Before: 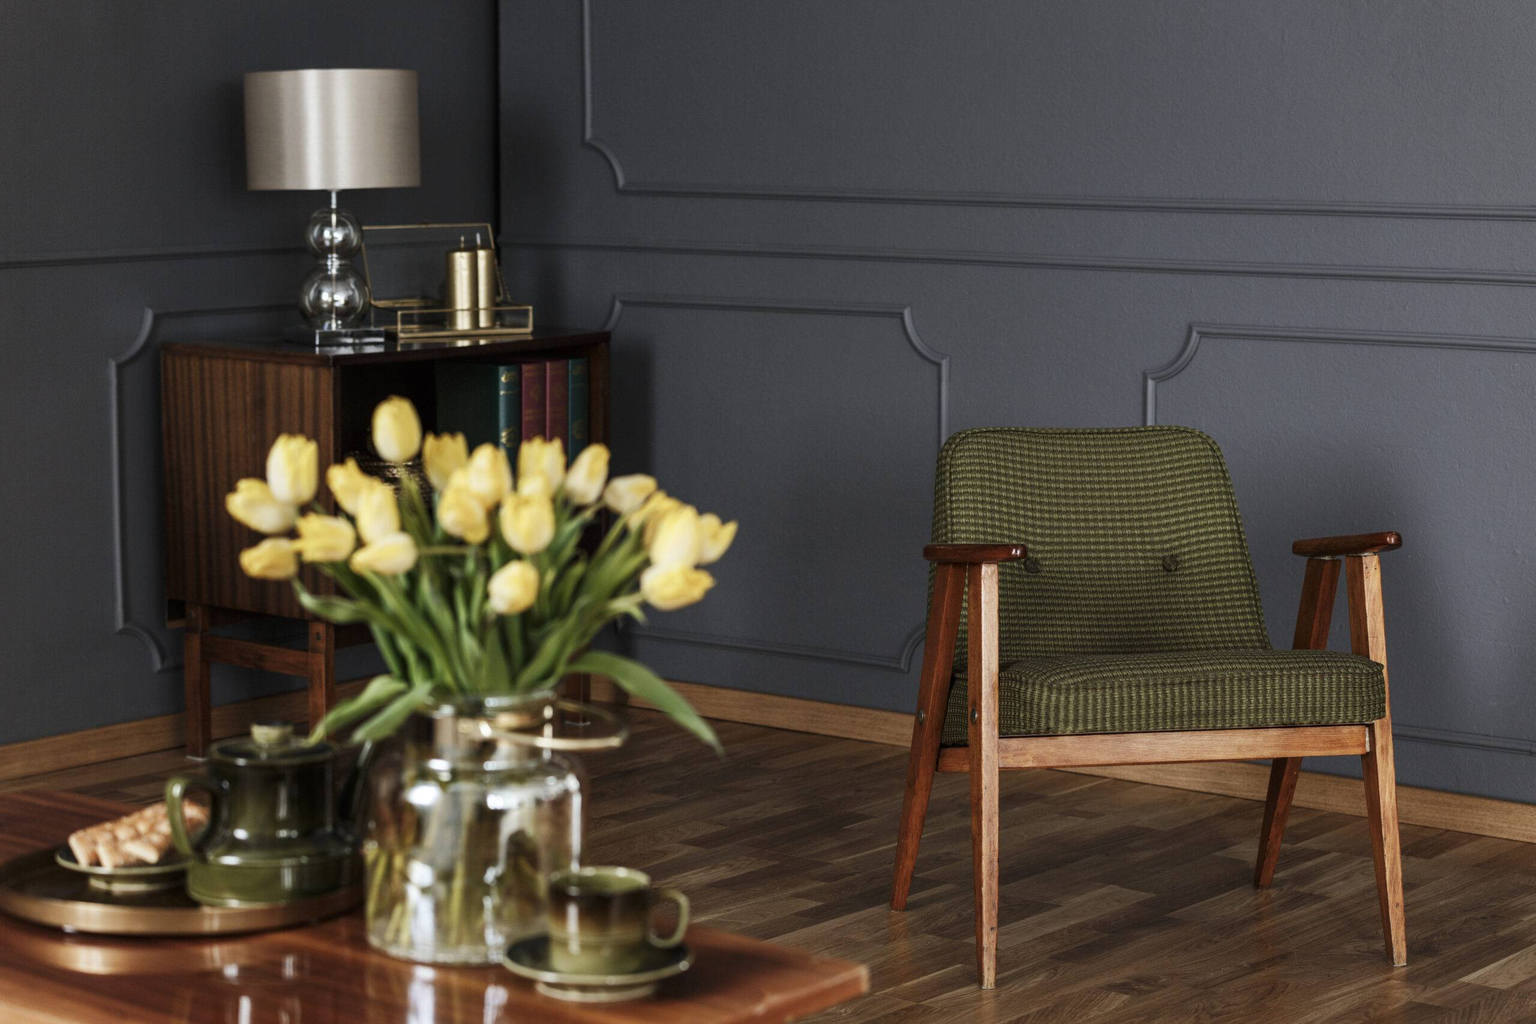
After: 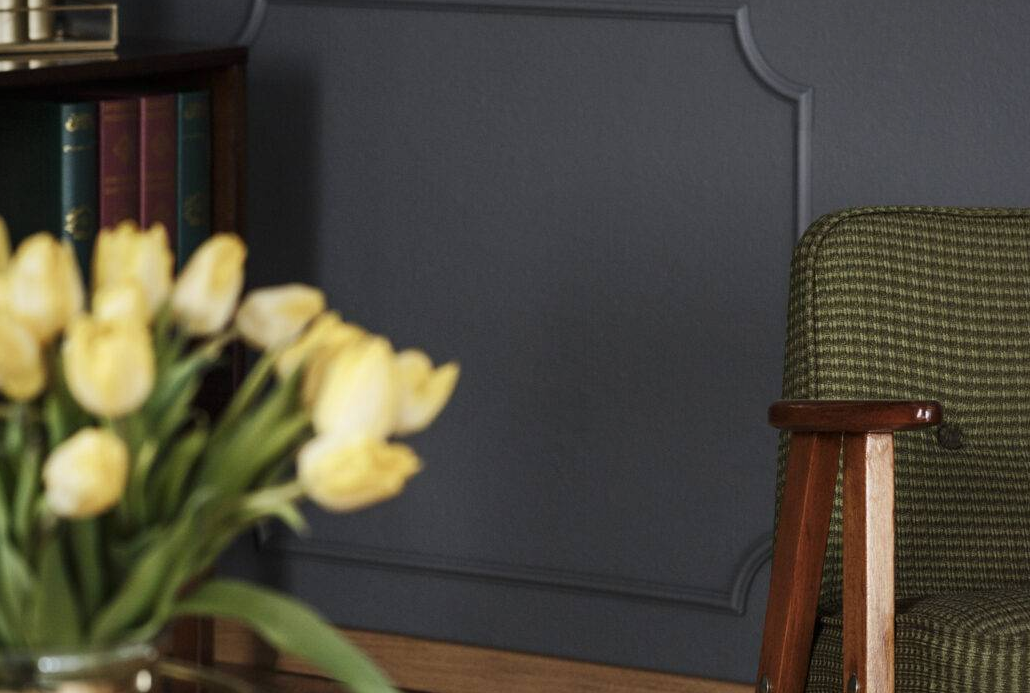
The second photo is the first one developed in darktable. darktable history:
vignetting: brightness -0.316, saturation -0.047, unbound false
crop: left 30.105%, top 29.662%, right 29.644%, bottom 29.715%
